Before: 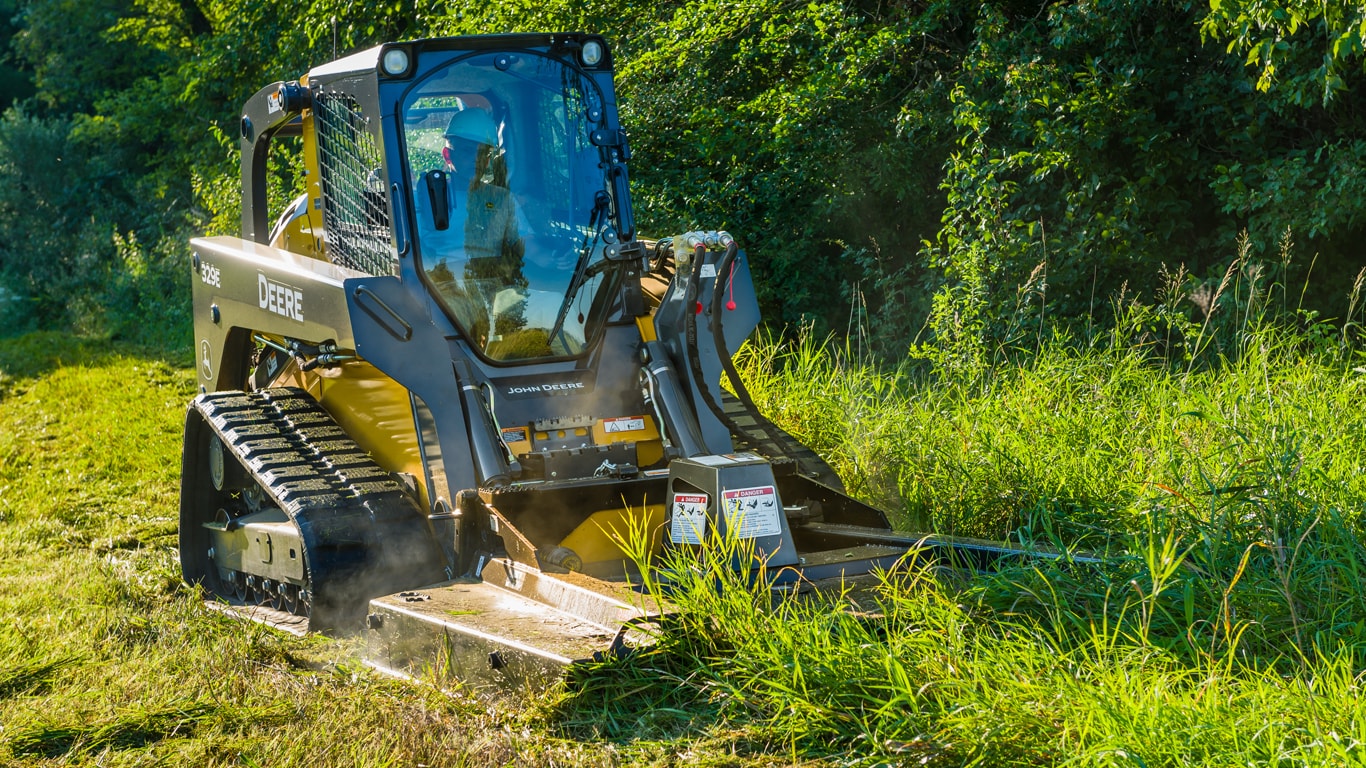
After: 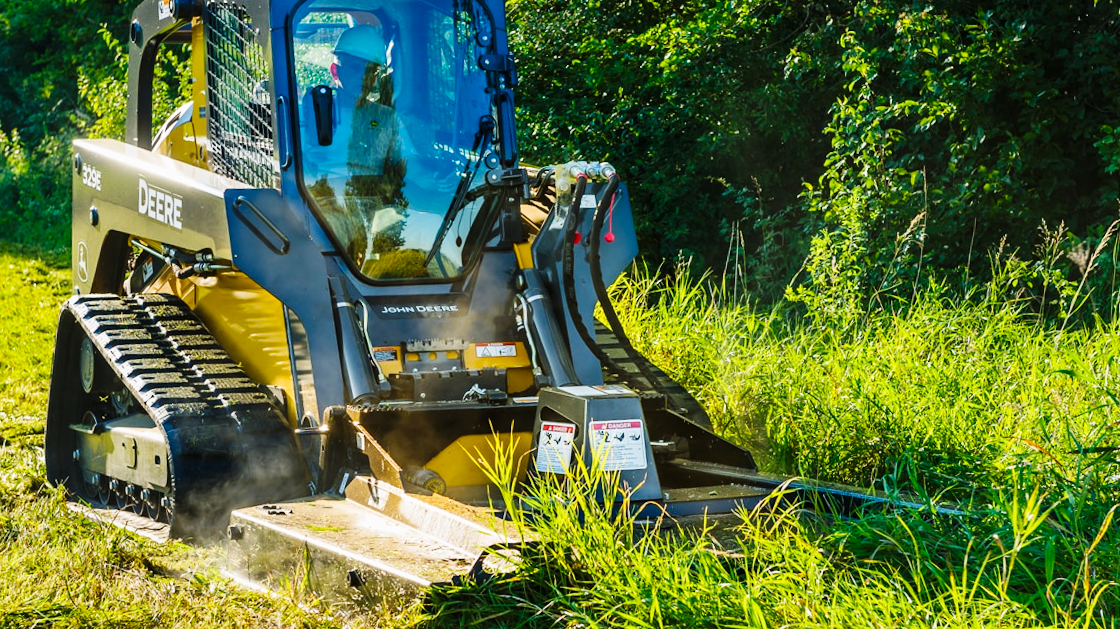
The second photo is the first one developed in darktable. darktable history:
crop and rotate: angle -3.27°, left 5.211%, top 5.211%, right 4.607%, bottom 4.607%
base curve: curves: ch0 [(0, 0) (0.032, 0.025) (0.121, 0.166) (0.206, 0.329) (0.605, 0.79) (1, 1)], preserve colors none
